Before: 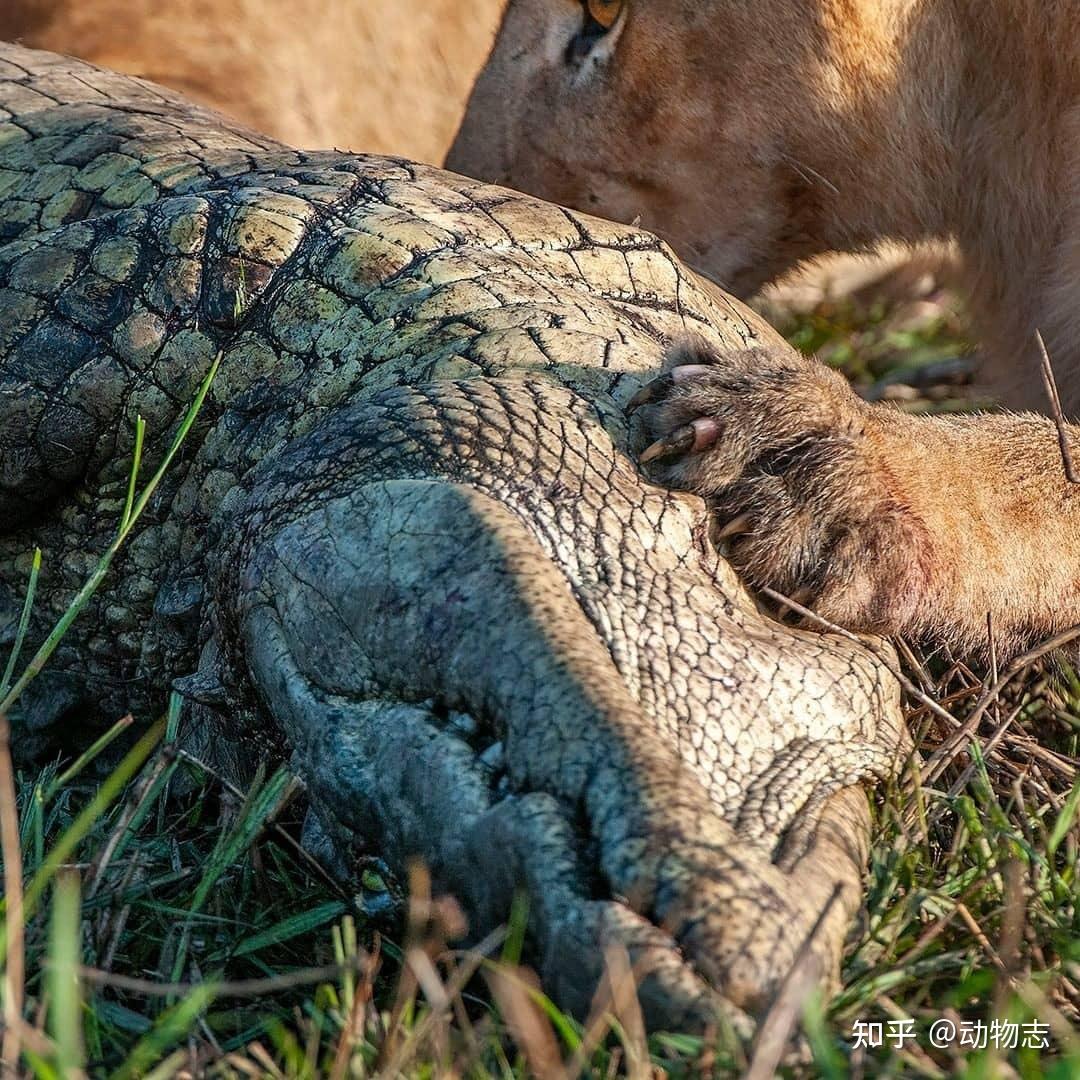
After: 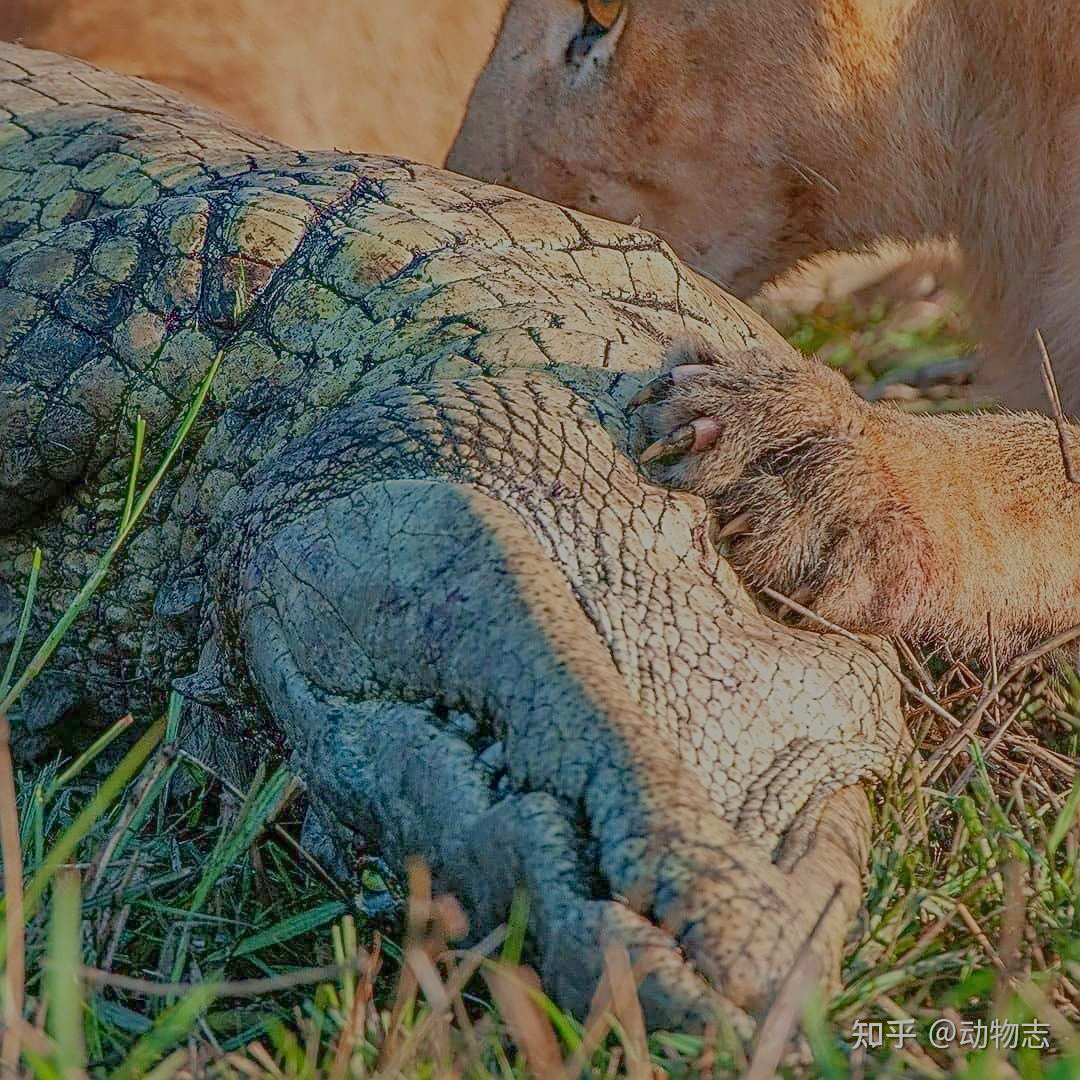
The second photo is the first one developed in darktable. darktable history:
filmic rgb: black relative exposure -16 EV, white relative exposure 8 EV, threshold 3 EV, hardness 4.17, latitude 50%, contrast 0.5, color science v5 (2021), contrast in shadows safe, contrast in highlights safe, enable highlight reconstruction true
sharpen: radius 2.676, amount 0.669
